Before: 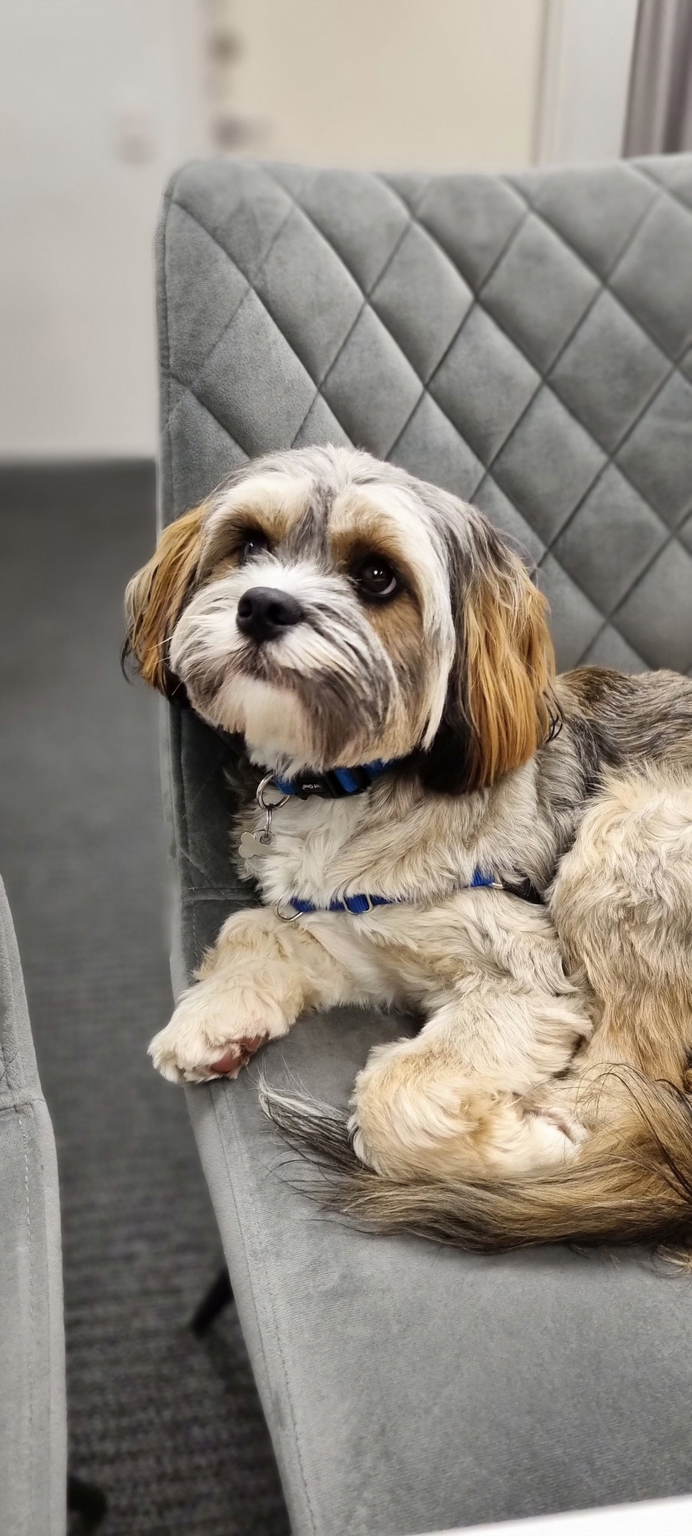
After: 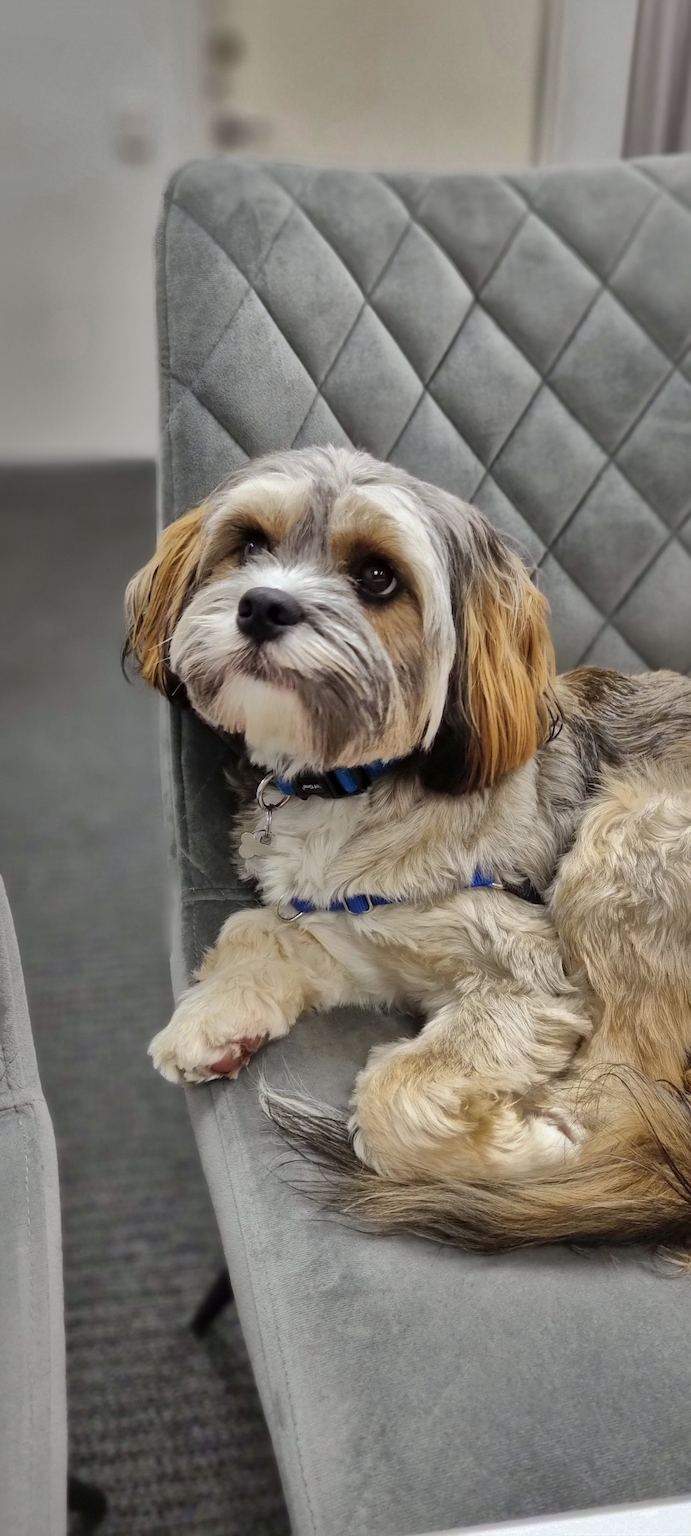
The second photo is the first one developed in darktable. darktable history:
shadows and highlights: shadows 38.43, highlights -74.54
white balance: red 0.986, blue 1.01
